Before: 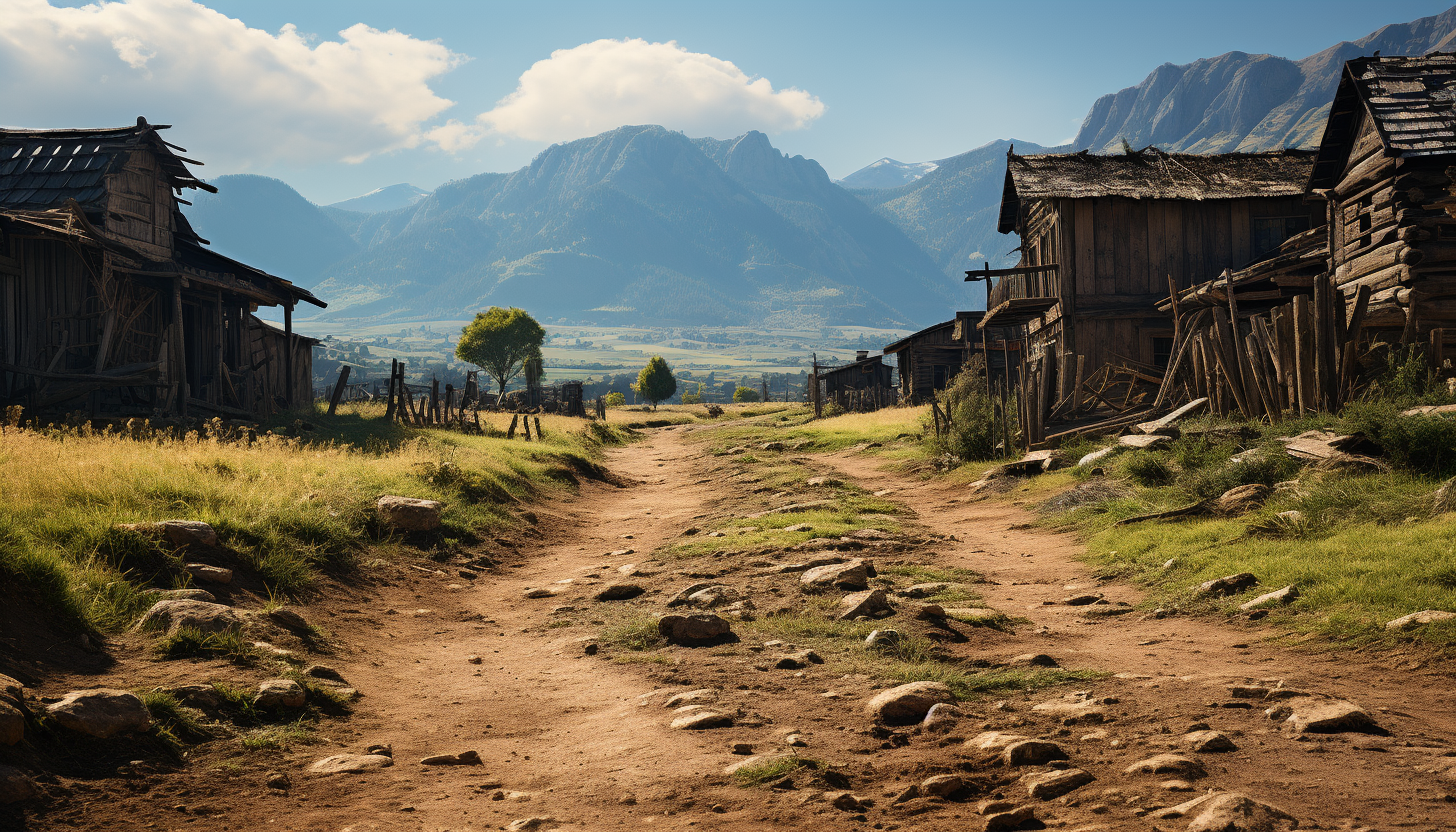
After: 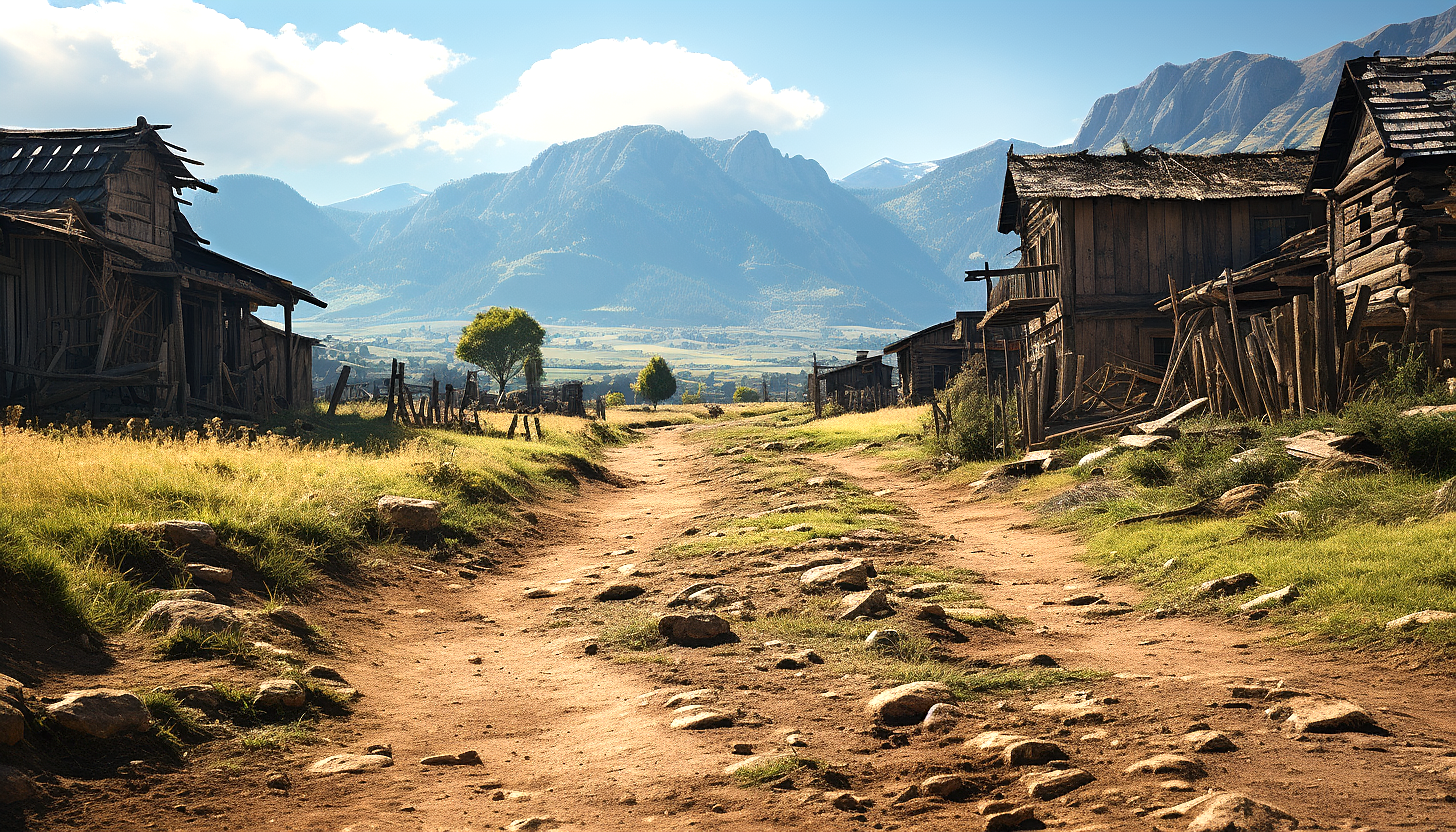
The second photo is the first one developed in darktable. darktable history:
exposure: exposure 0.602 EV, compensate highlight preservation false
sharpen: radius 1.013, threshold 0.865
